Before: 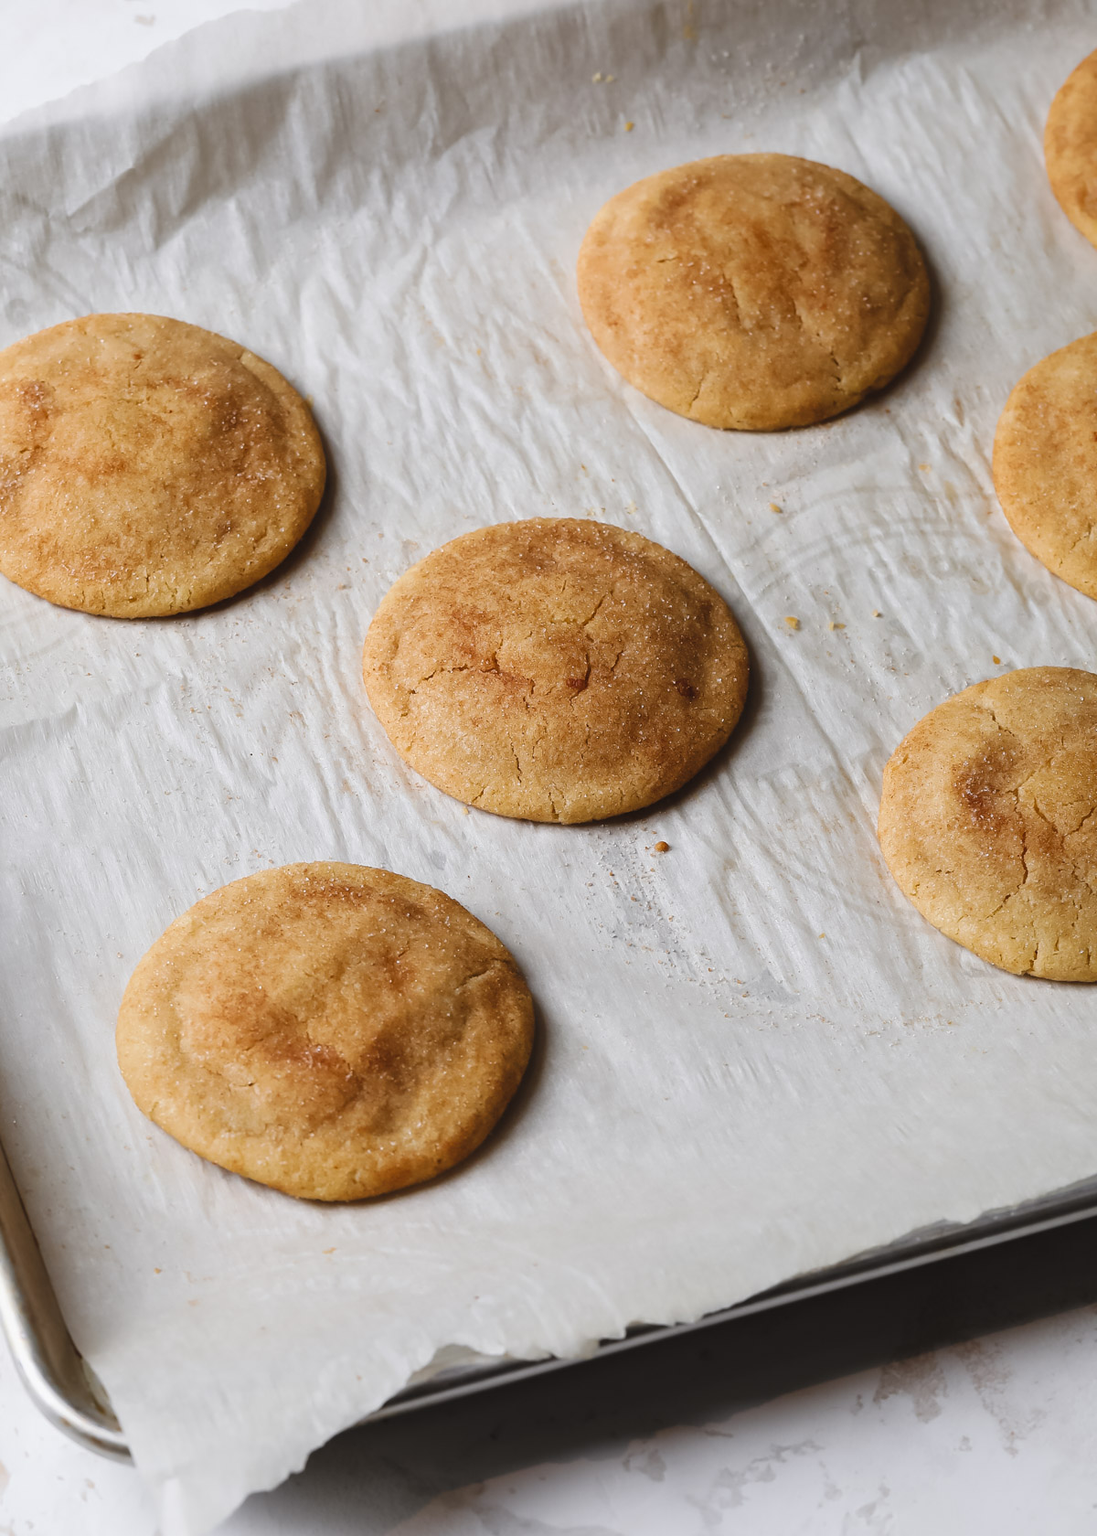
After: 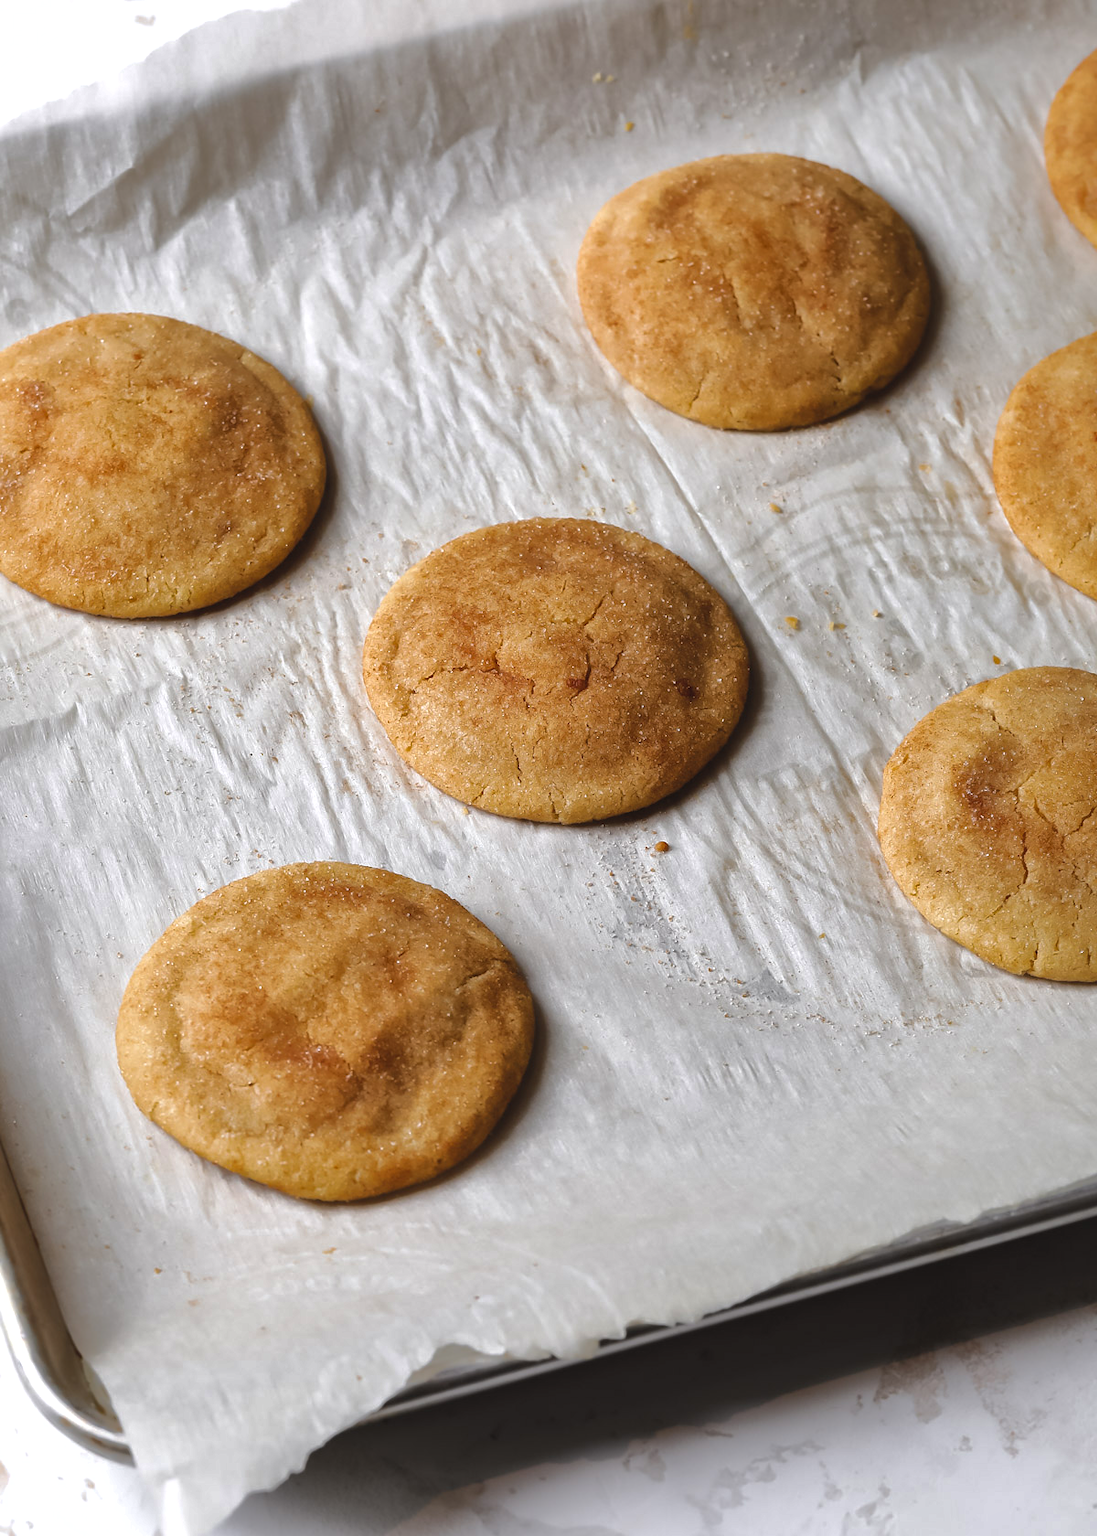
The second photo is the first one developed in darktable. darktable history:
tone equalizer: -8 EV -0.417 EV, -7 EV -0.389 EV, -6 EV -0.333 EV, -5 EV -0.222 EV, -3 EV 0.222 EV, -2 EV 0.333 EV, -1 EV 0.389 EV, +0 EV 0.417 EV, edges refinement/feathering 500, mask exposure compensation -1.57 EV, preserve details no
shadows and highlights: shadows 40, highlights -60
